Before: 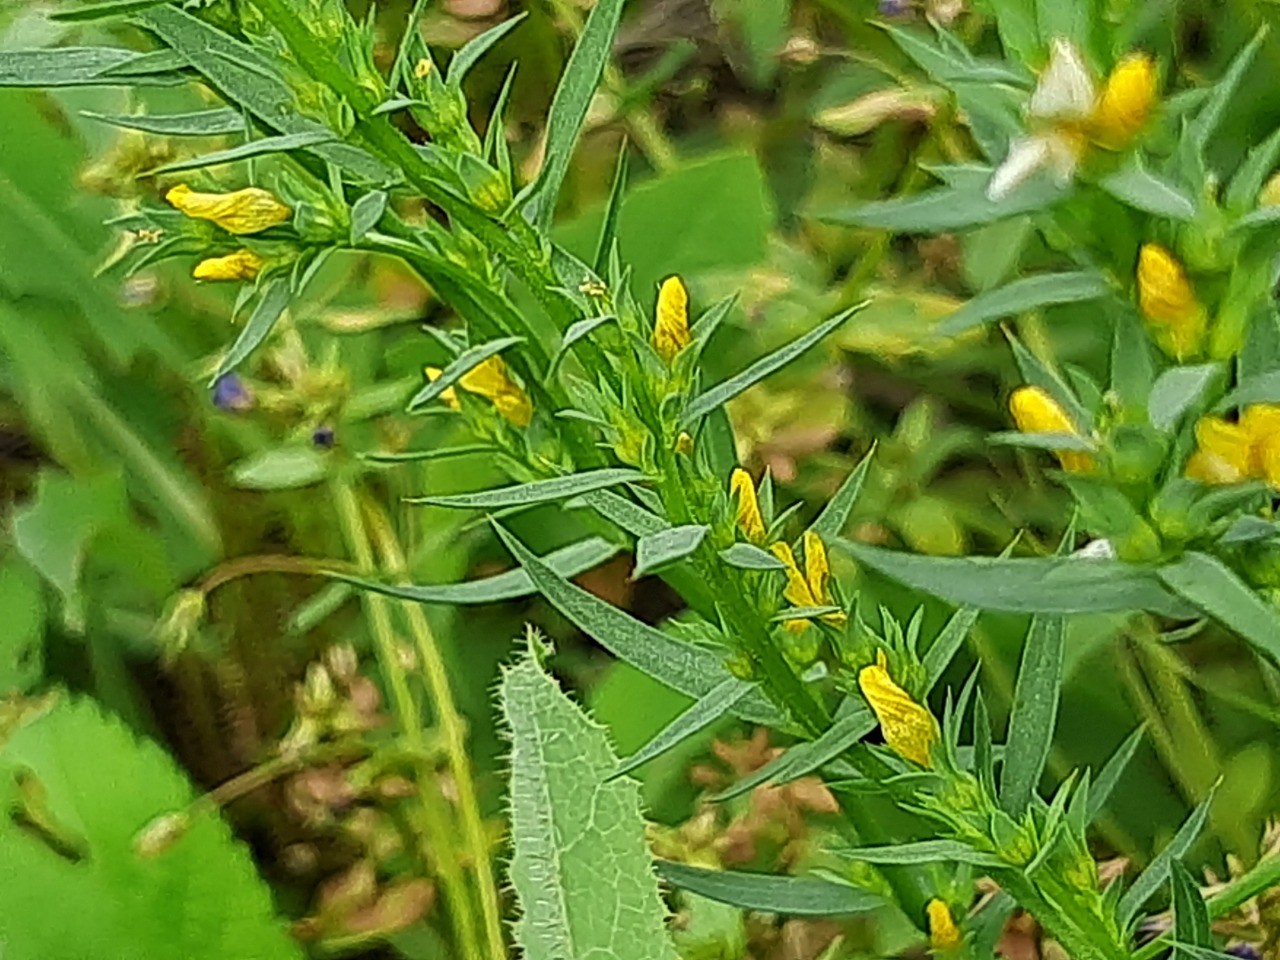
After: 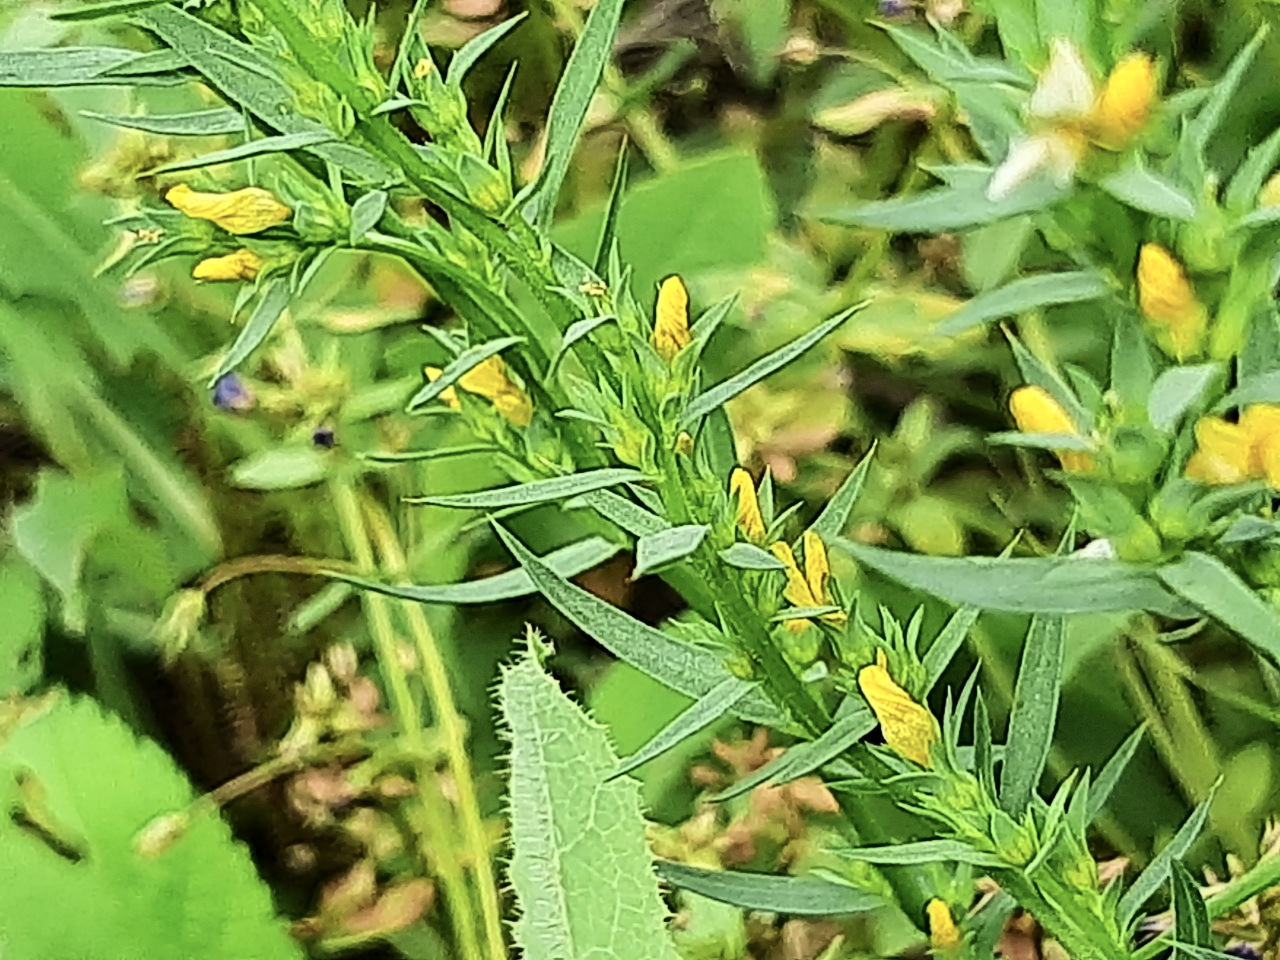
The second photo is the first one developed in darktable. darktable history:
base curve: curves: ch0 [(0, 0) (0.036, 0.025) (0.121, 0.166) (0.206, 0.329) (0.605, 0.79) (1, 1)]
contrast brightness saturation: contrast 0.106, saturation -0.156
